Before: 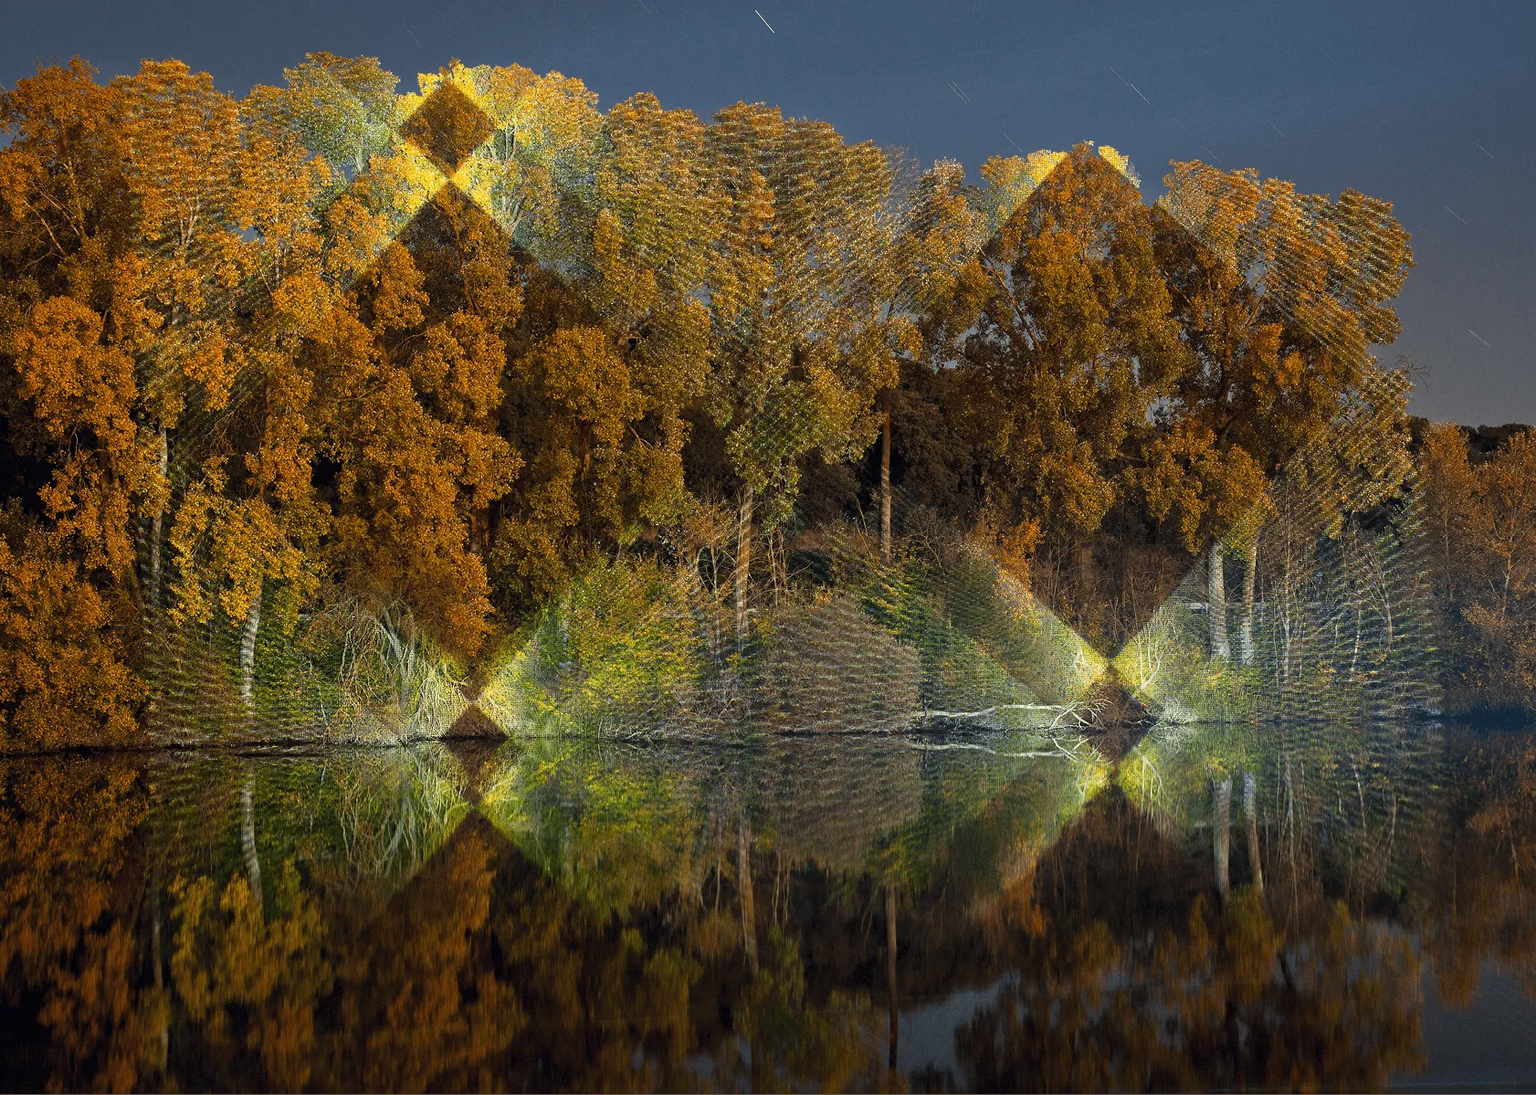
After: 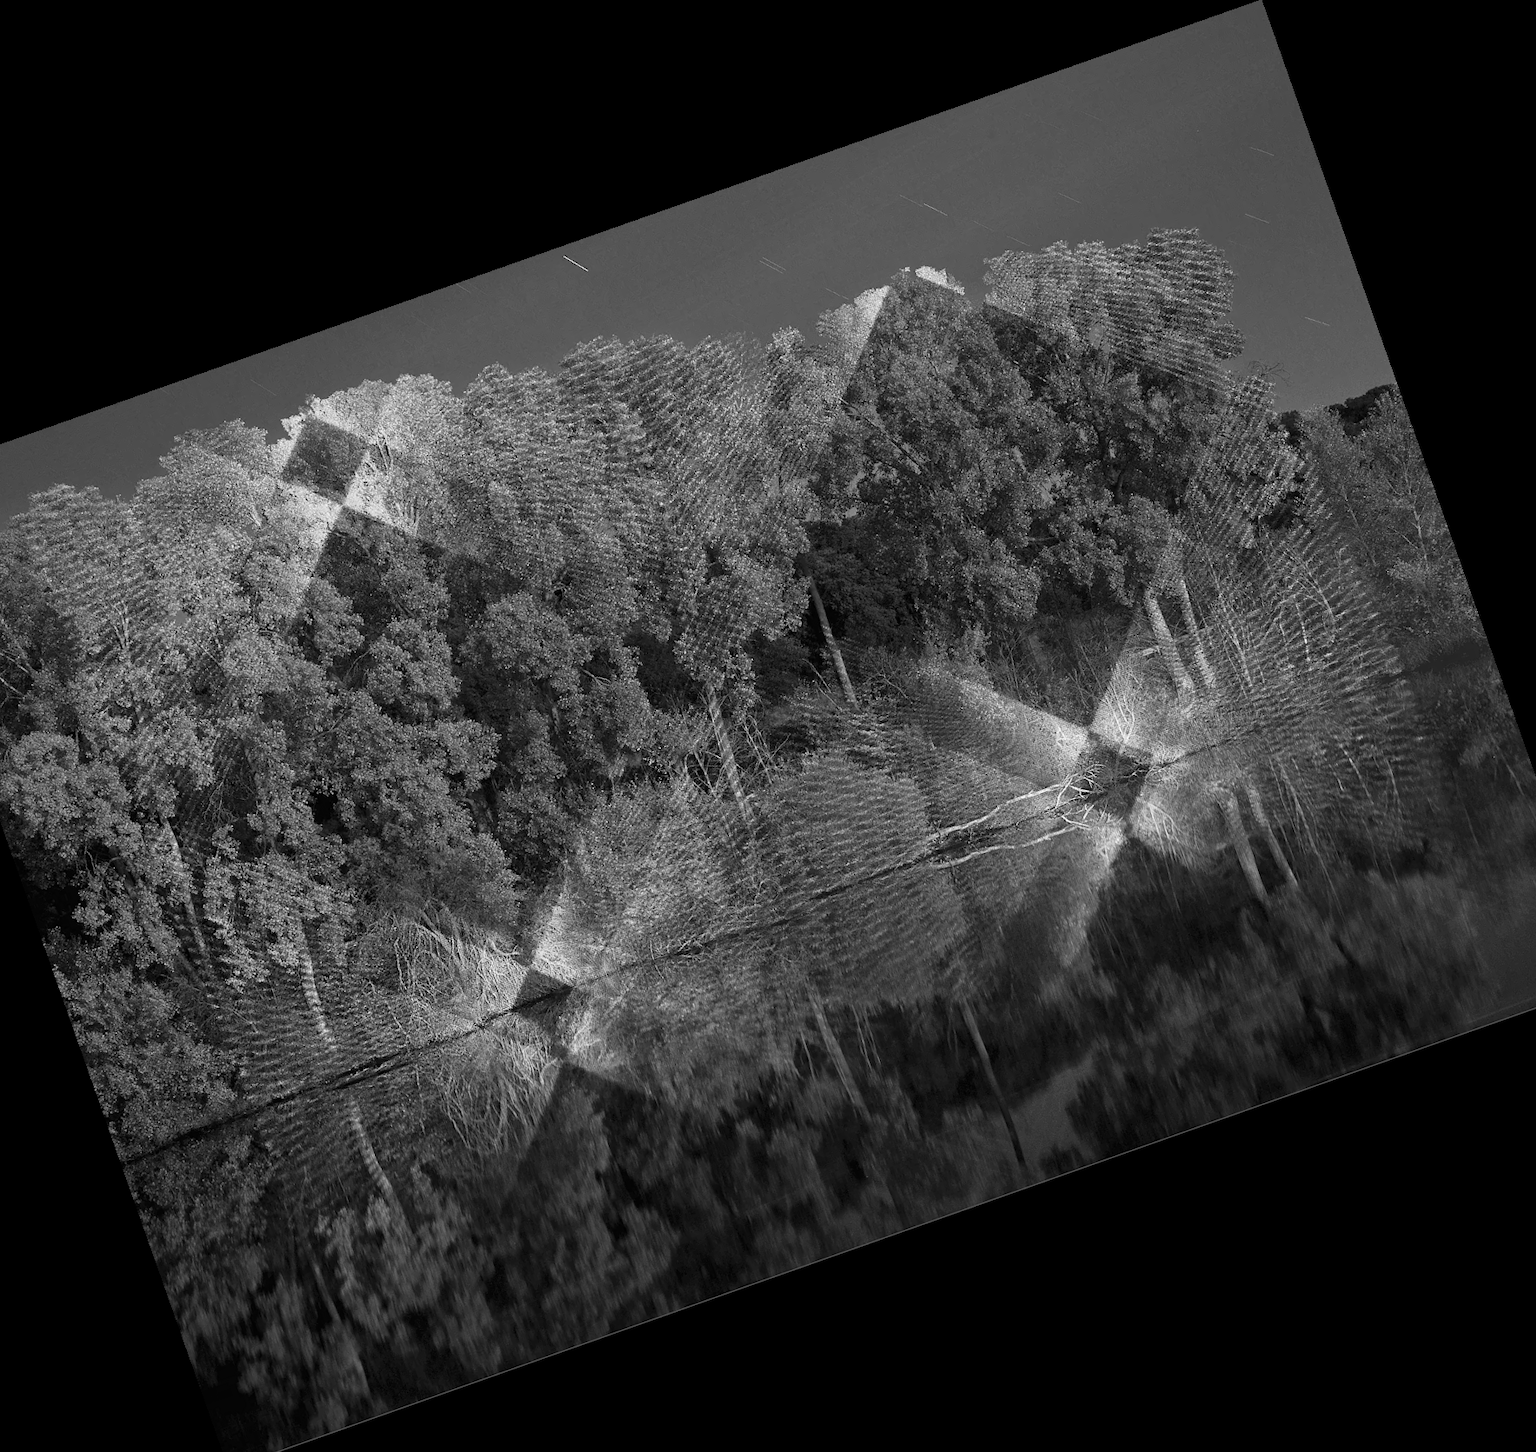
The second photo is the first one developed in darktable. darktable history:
crop and rotate: angle 19.43°, left 6.812%, right 4.125%, bottom 1.087%
monochrome: on, module defaults
